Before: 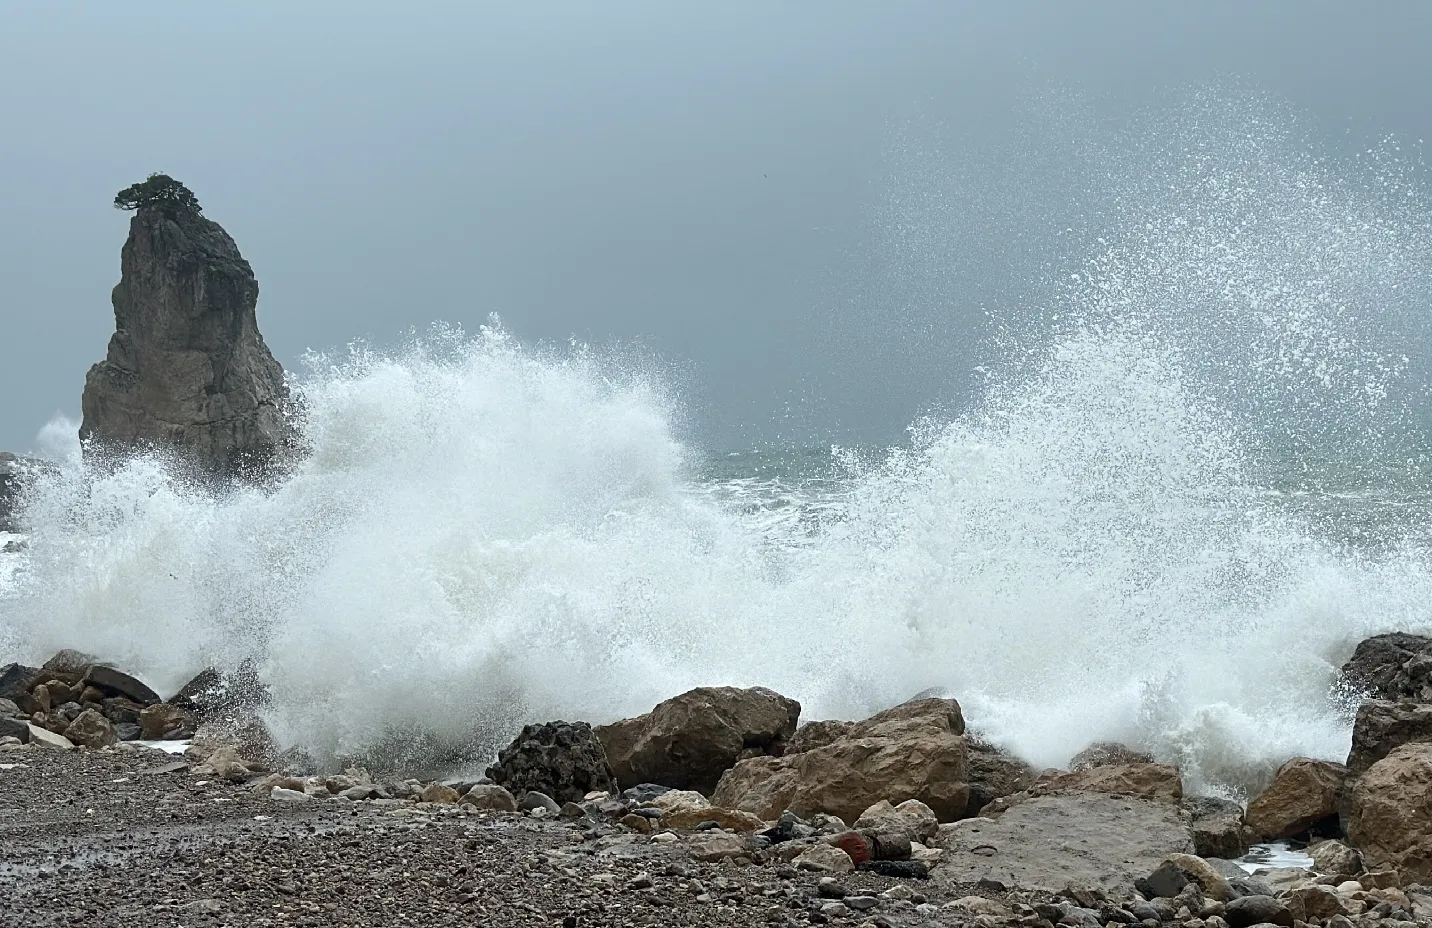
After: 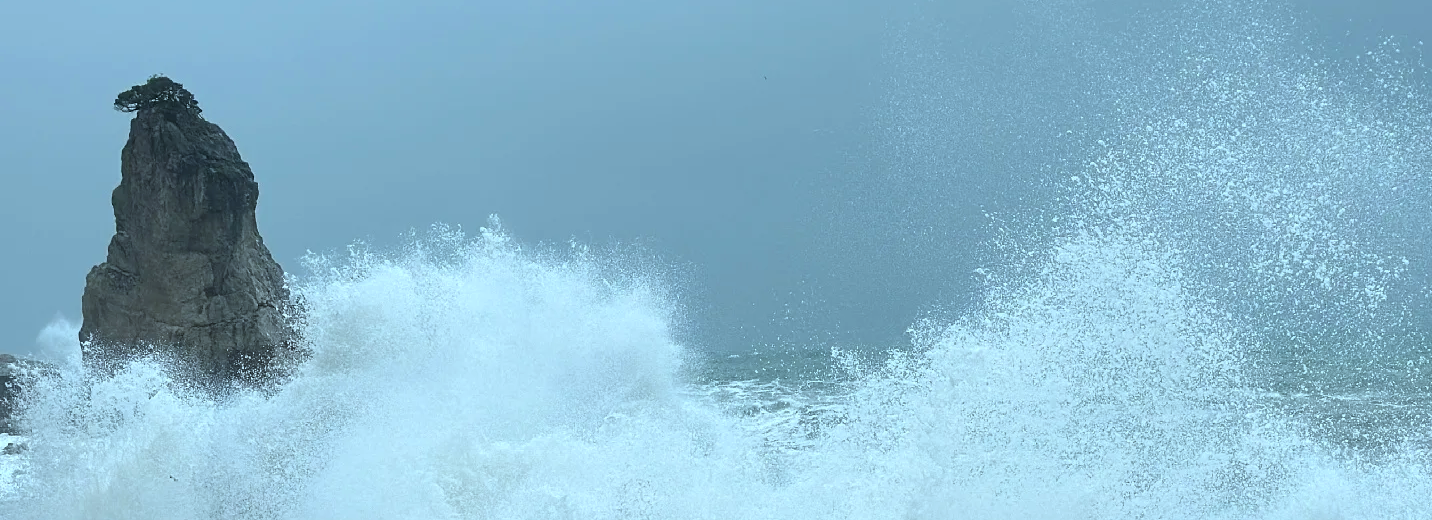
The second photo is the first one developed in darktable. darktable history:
color calibration: output R [1.003, 0.027, -0.041, 0], output G [-0.018, 1.043, -0.038, 0], output B [0.071, -0.086, 1.017, 0], illuminant as shot in camera, x 0.359, y 0.362, temperature 4570.54 K
crop and rotate: top 10.605%, bottom 33.274%
white balance: red 0.925, blue 1.046
